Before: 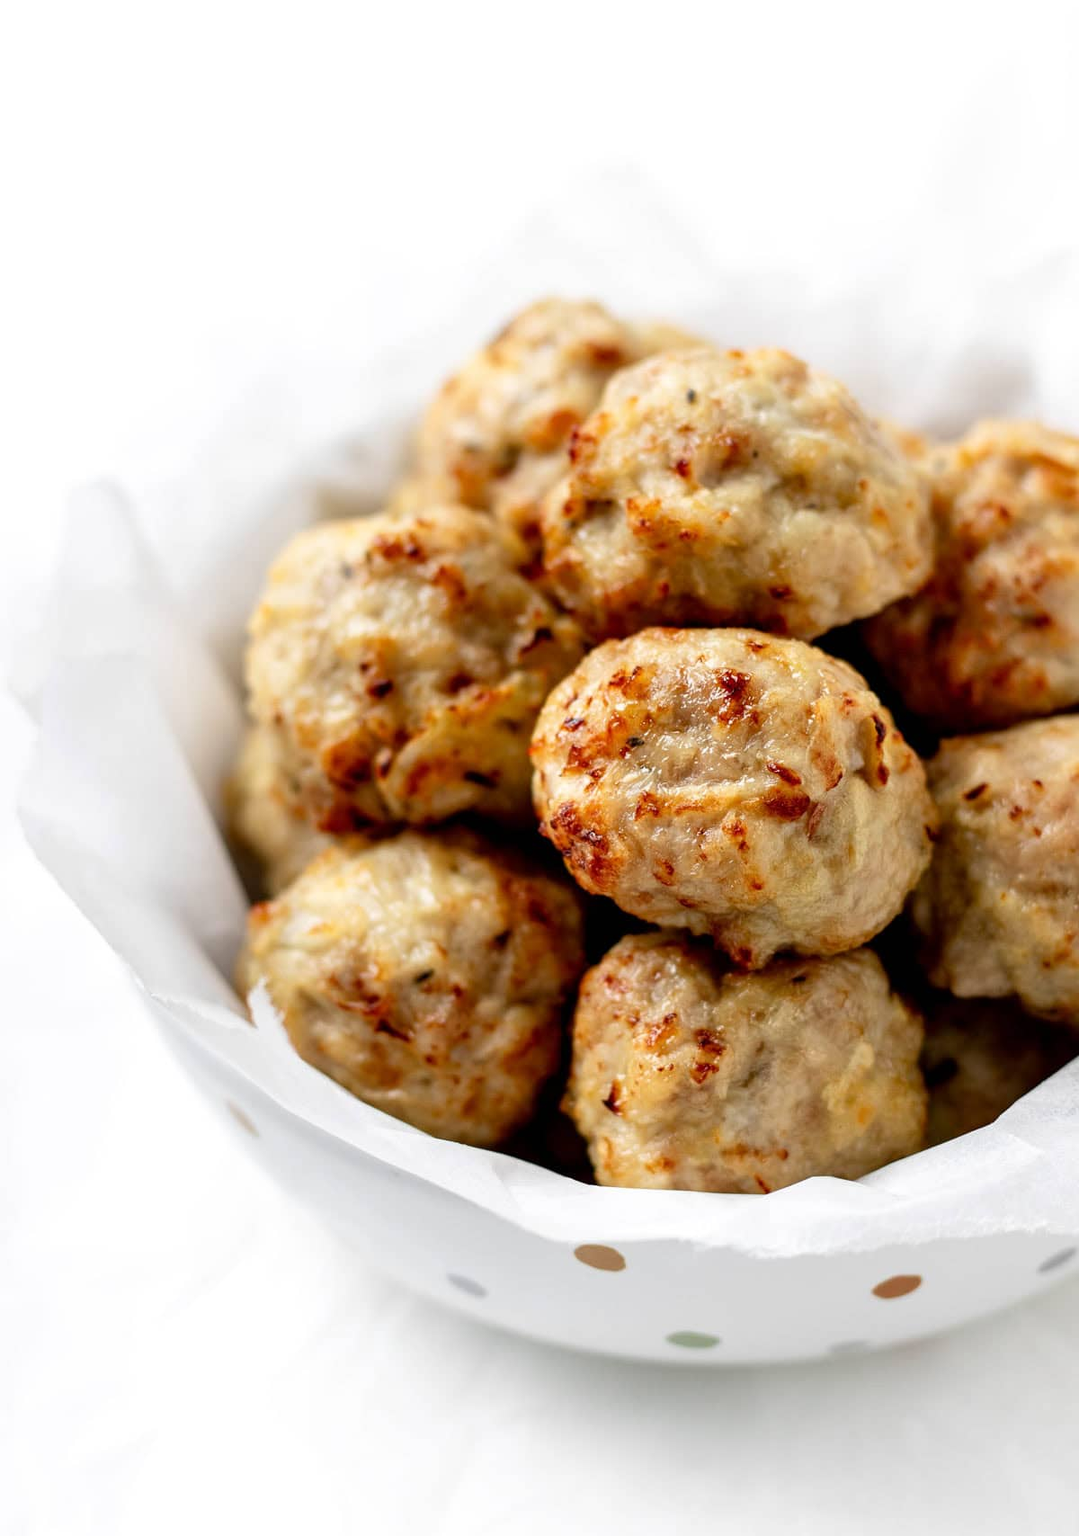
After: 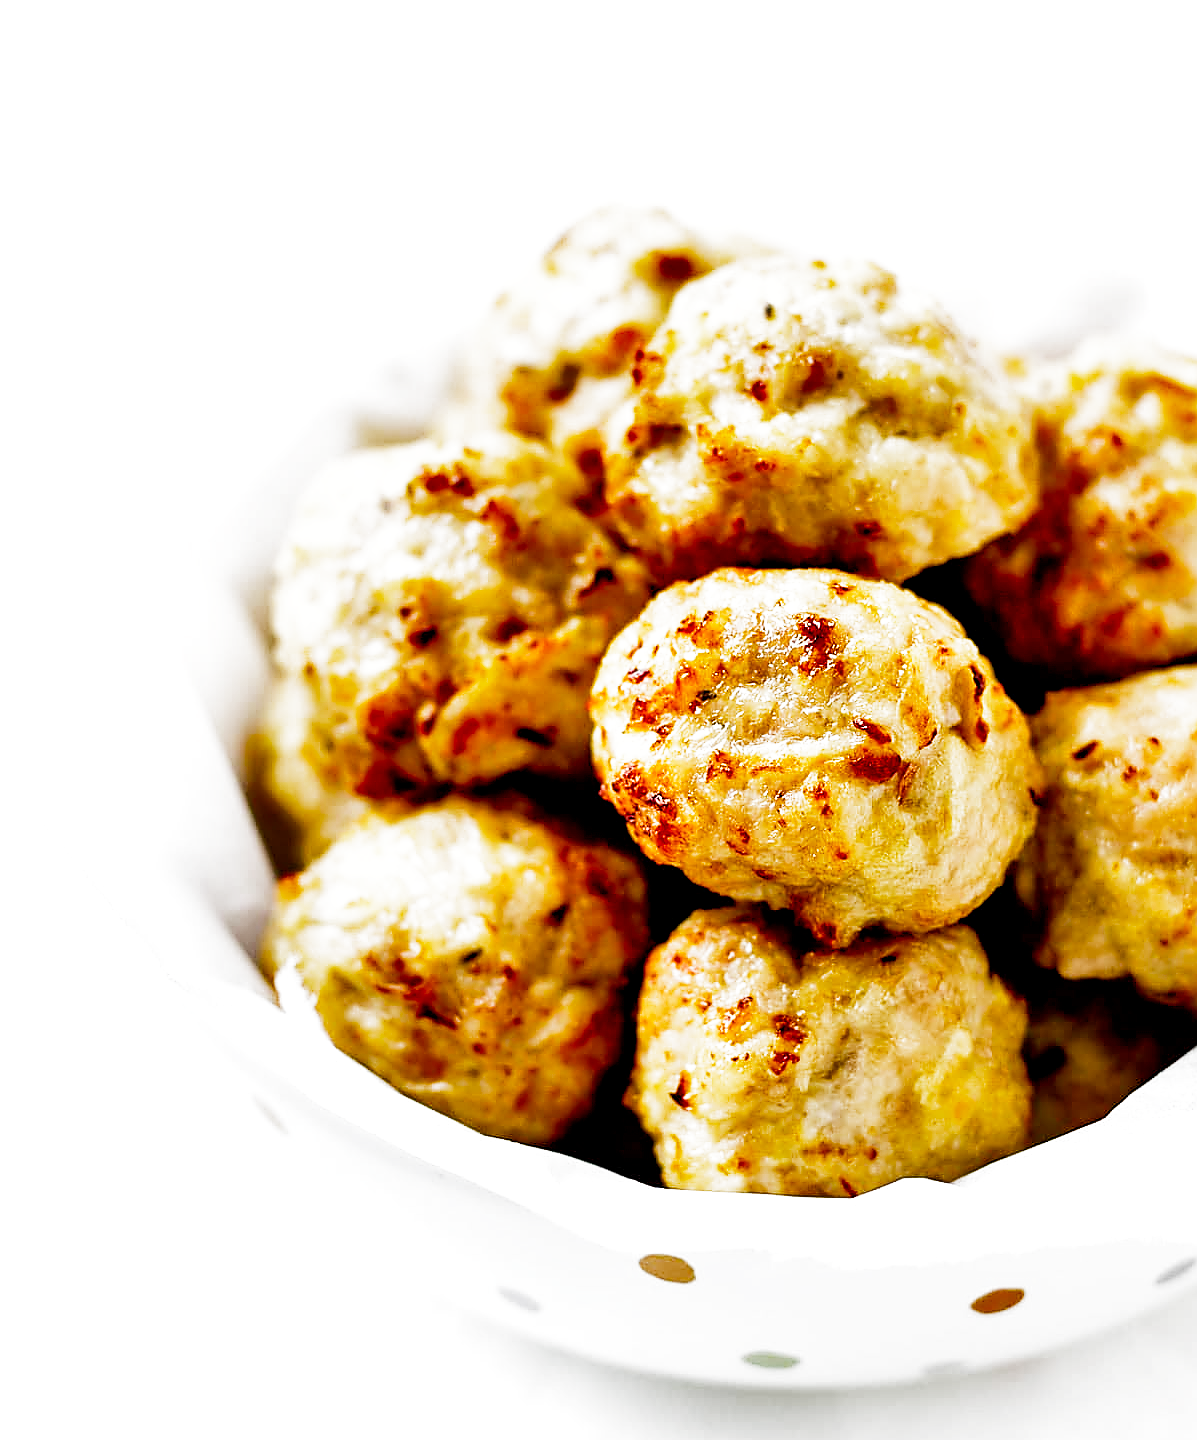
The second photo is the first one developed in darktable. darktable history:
shadows and highlights: soften with gaussian
filmic rgb: middle gray luminance 9.23%, black relative exposure -10.55 EV, white relative exposure 3.45 EV, threshold 6 EV, target black luminance 0%, hardness 5.98, latitude 59.69%, contrast 1.087, highlights saturation mix 5%, shadows ↔ highlights balance 29.23%, add noise in highlights 0, preserve chrominance no, color science v3 (2019), use custom middle-gray values true, iterations of high-quality reconstruction 0, contrast in highlights soft, enable highlight reconstruction true
color balance rgb: perceptual saturation grading › global saturation 36%, perceptual brilliance grading › global brilliance 10%, global vibrance 20%
sharpen: radius 1.4, amount 1.25, threshold 0.7
crop: top 7.625%, bottom 8.027%
